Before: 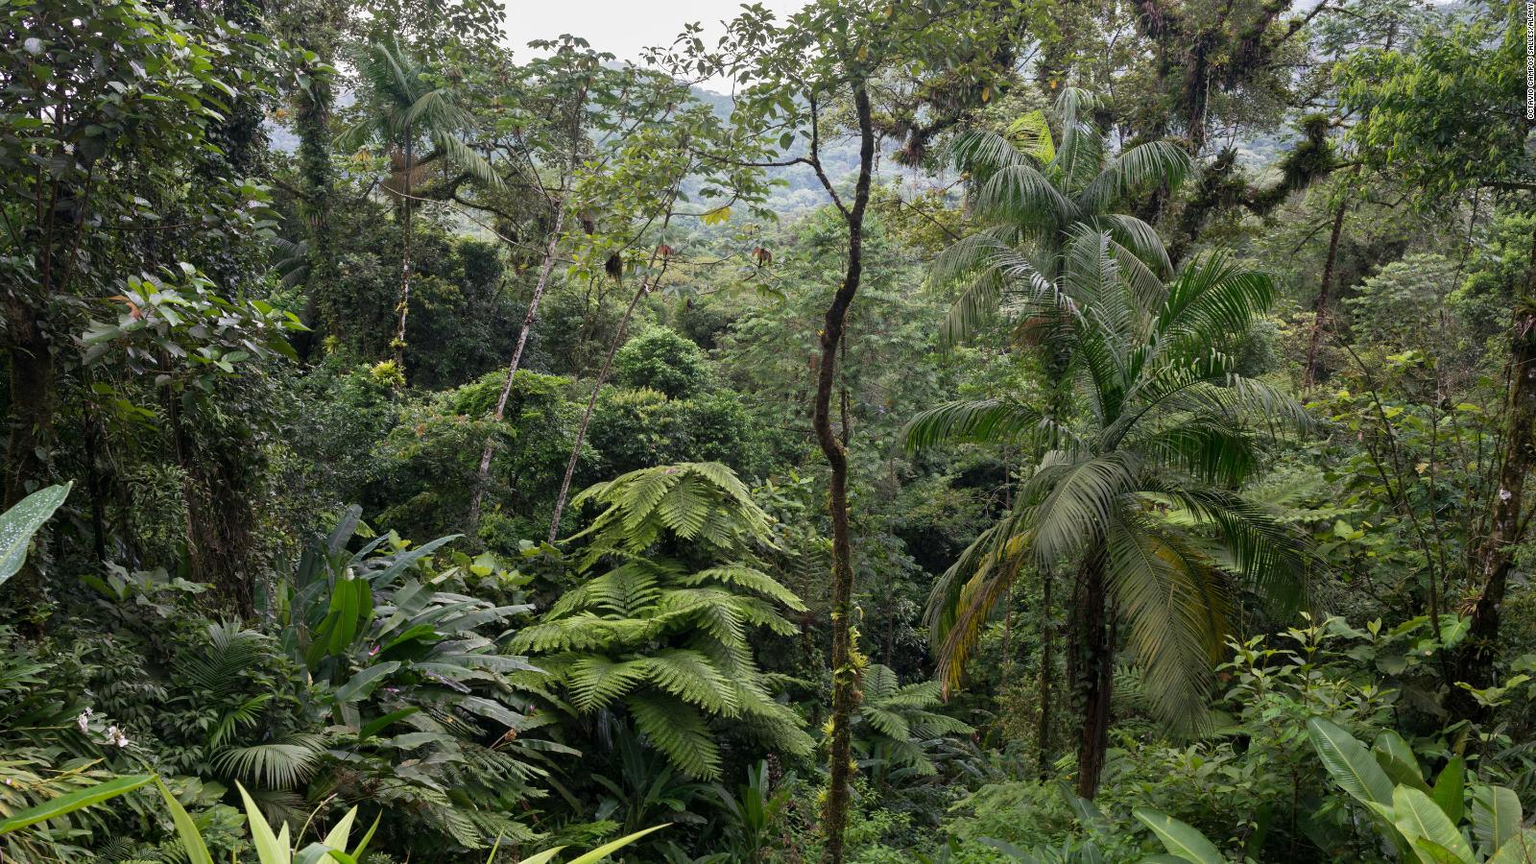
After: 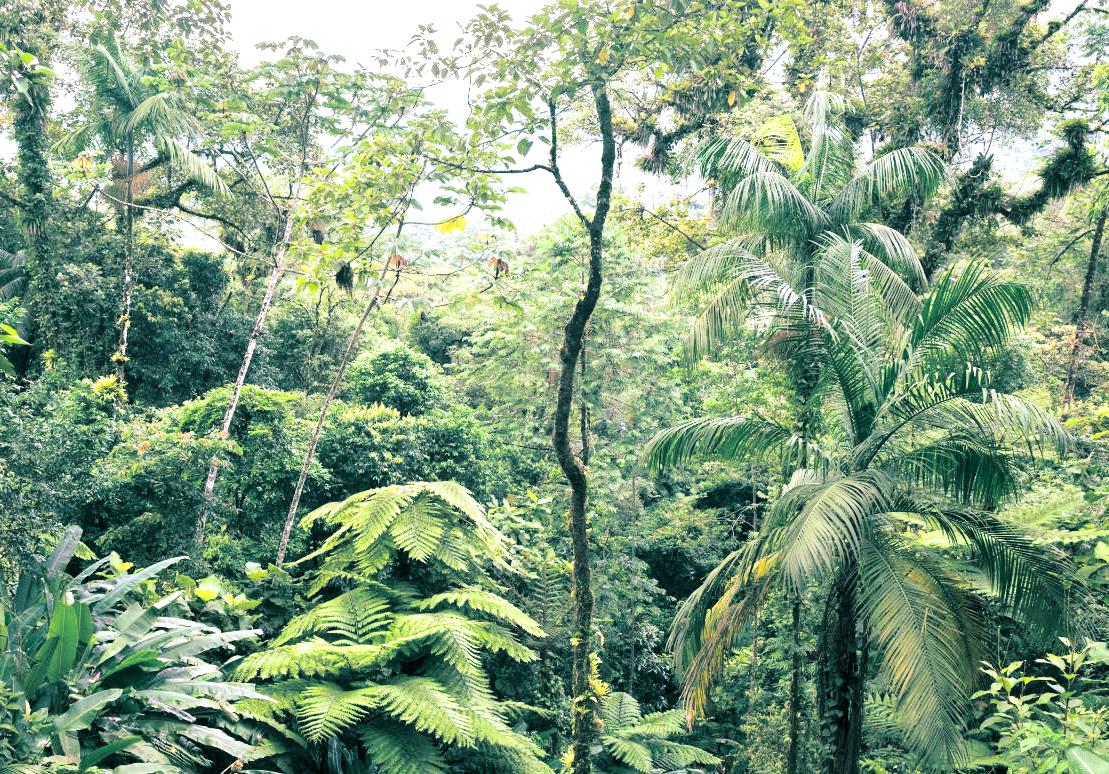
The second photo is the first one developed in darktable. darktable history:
tone equalizer: on, module defaults
tone curve: curves: ch0 [(0, 0) (0.004, 0.001) (0.133, 0.112) (0.325, 0.362) (0.832, 0.893) (1, 1)], color space Lab, linked channels, preserve colors none
crop: left 18.479%, right 12.2%, bottom 13.971%
exposure: black level correction 0, exposure 1.45 EV, compensate exposure bias true, compensate highlight preservation false
split-toning: shadows › hue 183.6°, shadows › saturation 0.52, highlights › hue 0°, highlights › saturation 0
